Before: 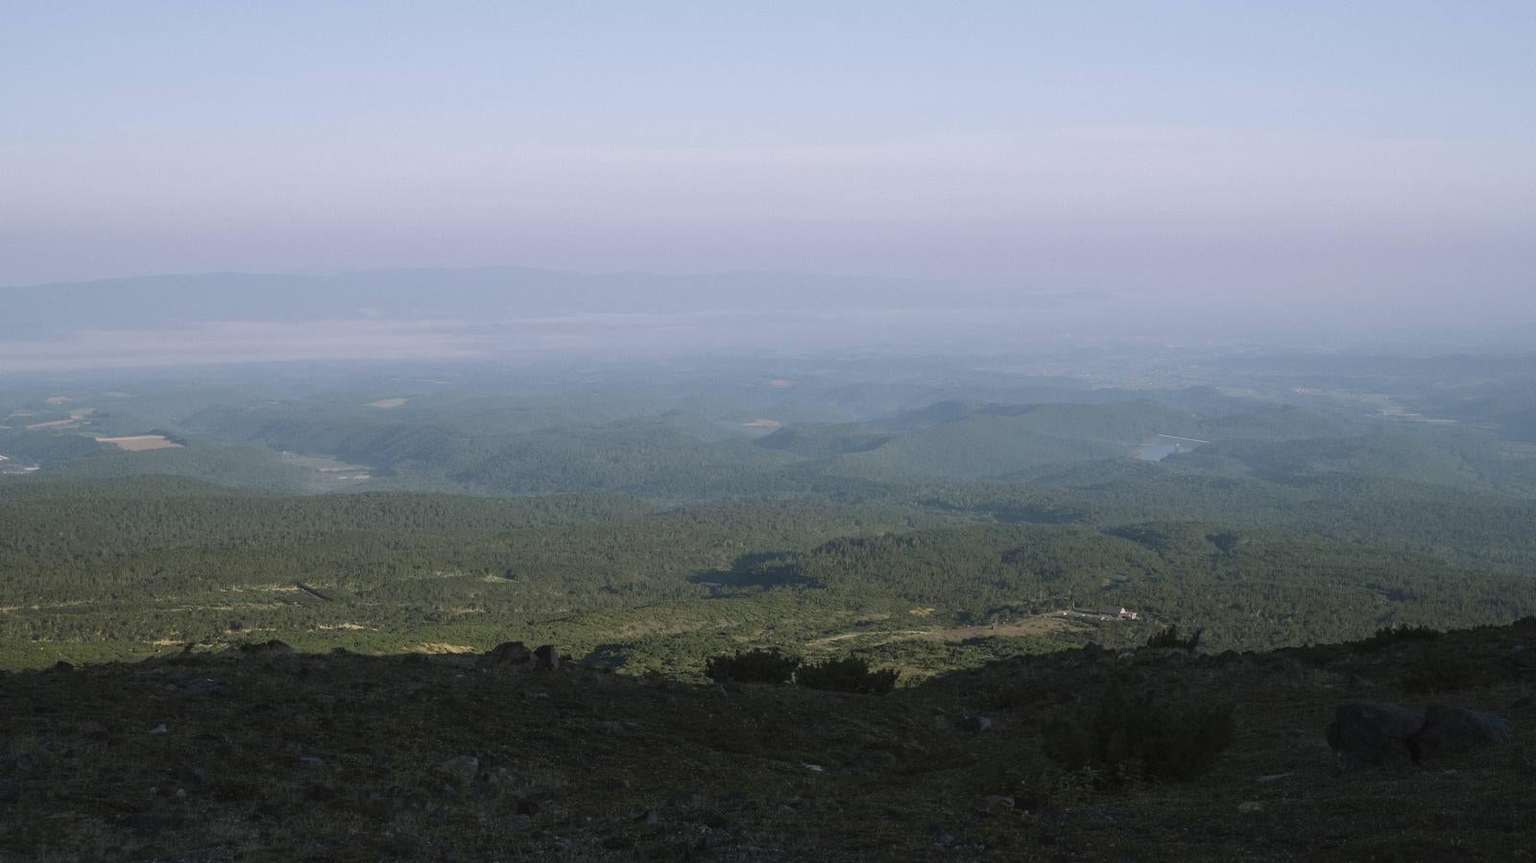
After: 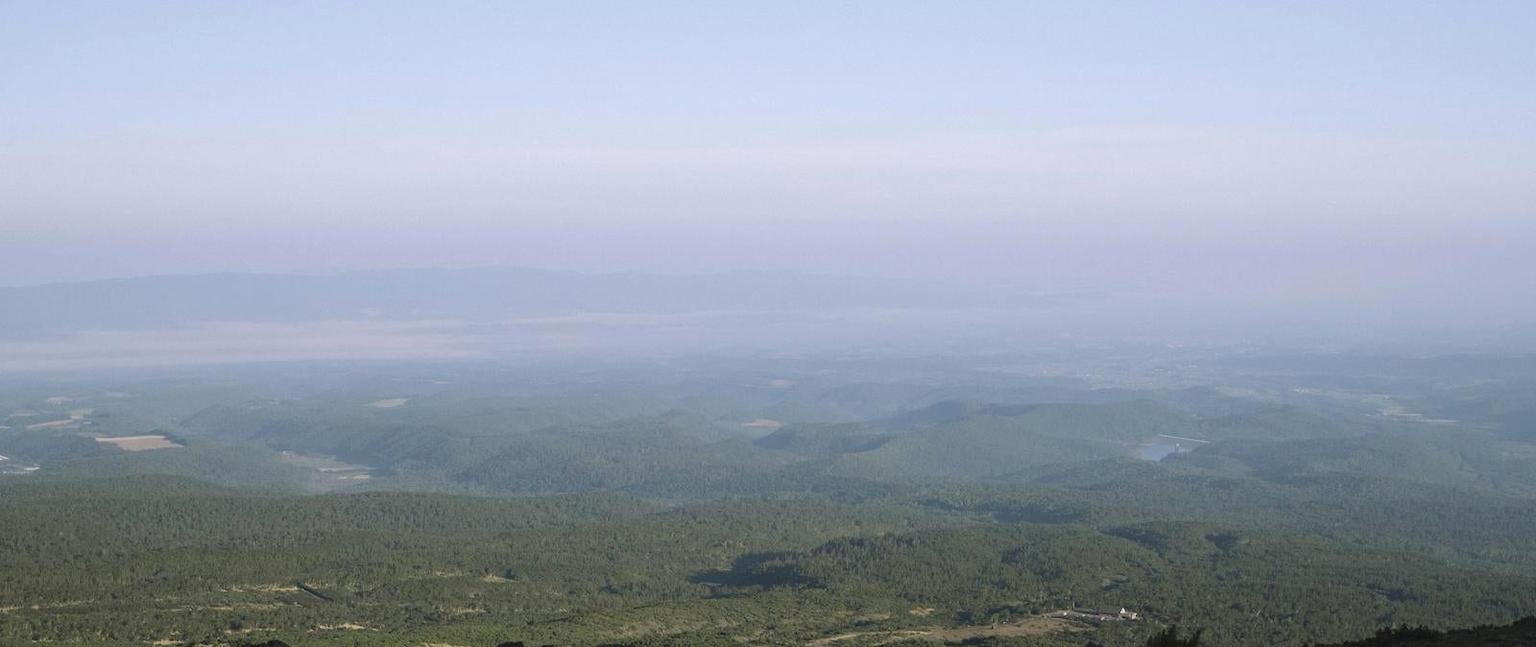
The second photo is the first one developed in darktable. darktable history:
crop: bottom 24.984%
exposure: exposure 0.202 EV, compensate exposure bias true, compensate highlight preservation false
